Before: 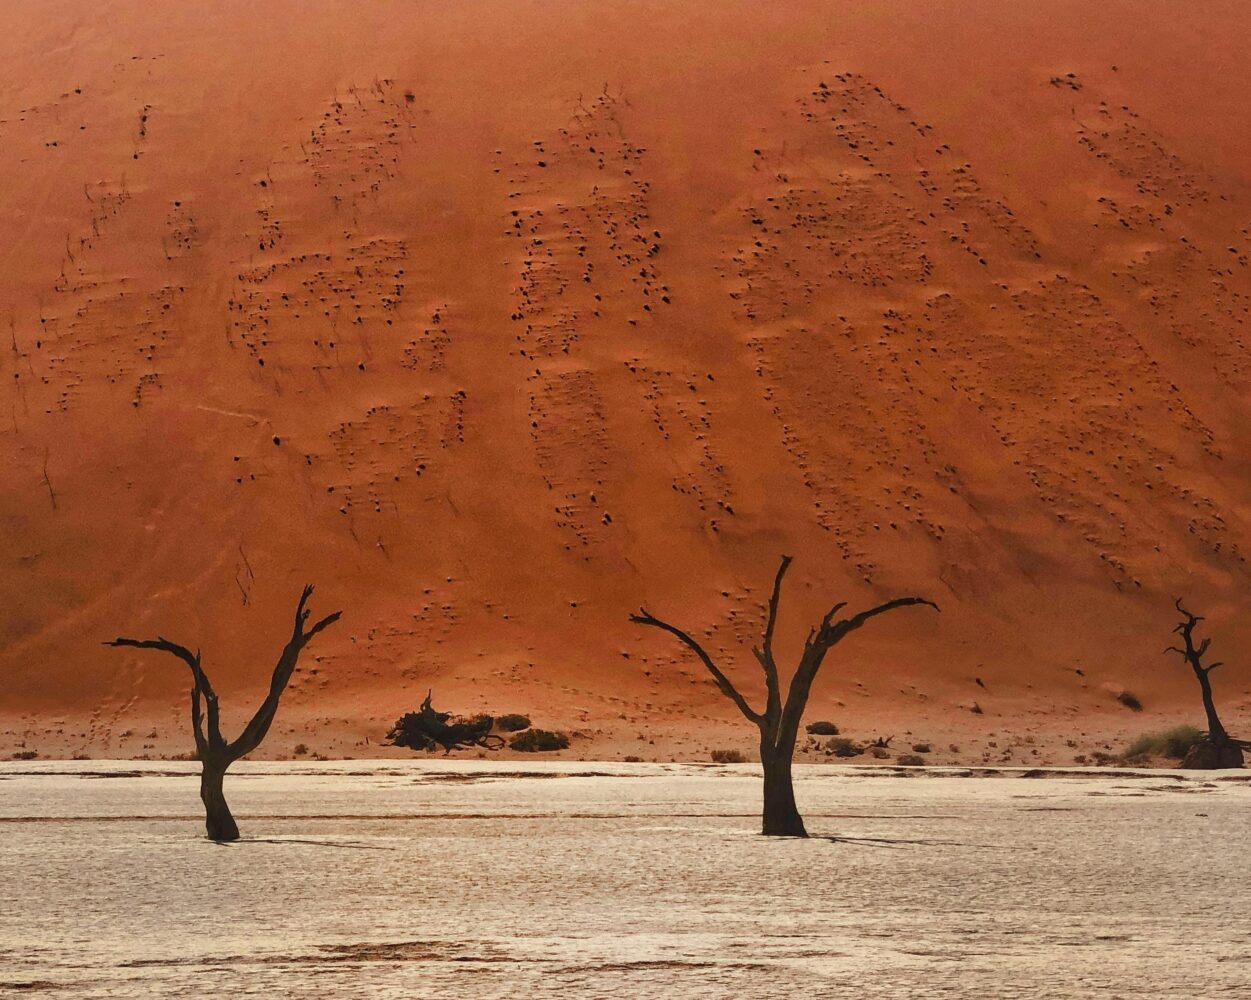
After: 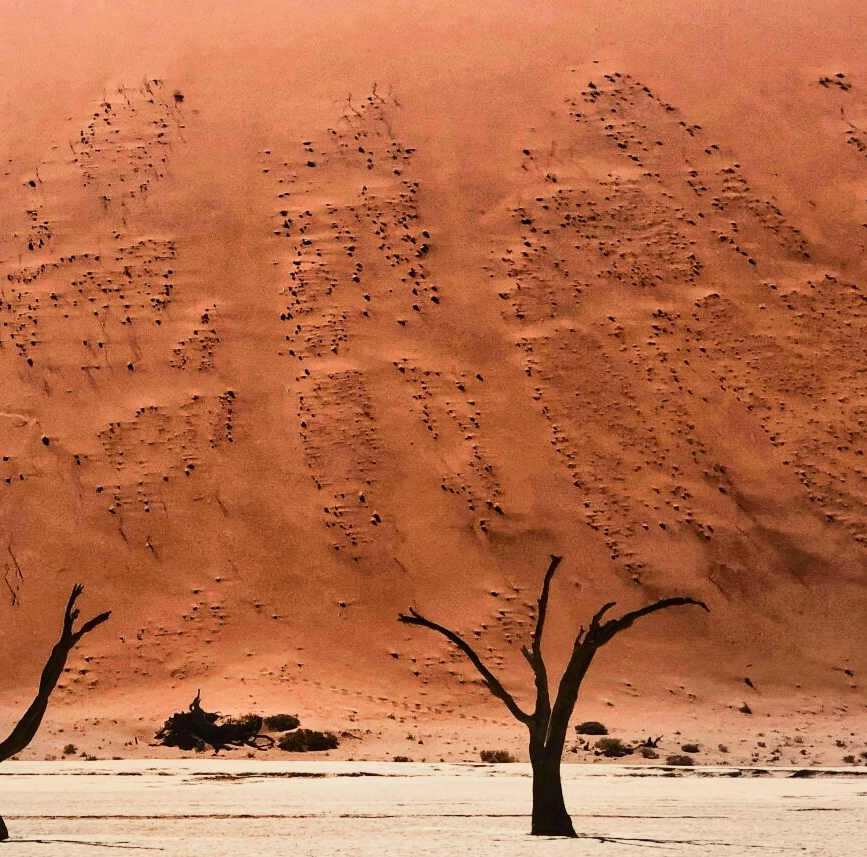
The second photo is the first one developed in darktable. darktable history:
crop: left 18.476%, right 12.219%, bottom 14.288%
tone curve: curves: ch0 [(0, 0) (0.003, 0.005) (0.011, 0.011) (0.025, 0.02) (0.044, 0.03) (0.069, 0.041) (0.1, 0.062) (0.136, 0.089) (0.177, 0.135) (0.224, 0.189) (0.277, 0.259) (0.335, 0.373) (0.399, 0.499) (0.468, 0.622) (0.543, 0.724) (0.623, 0.807) (0.709, 0.868) (0.801, 0.916) (0.898, 0.964) (1, 1)], color space Lab, independent channels, preserve colors none
filmic rgb: black relative exposure -7.65 EV, white relative exposure 4.56 EV, threshold 3.06 EV, hardness 3.61, contrast in shadows safe, enable highlight reconstruction true
